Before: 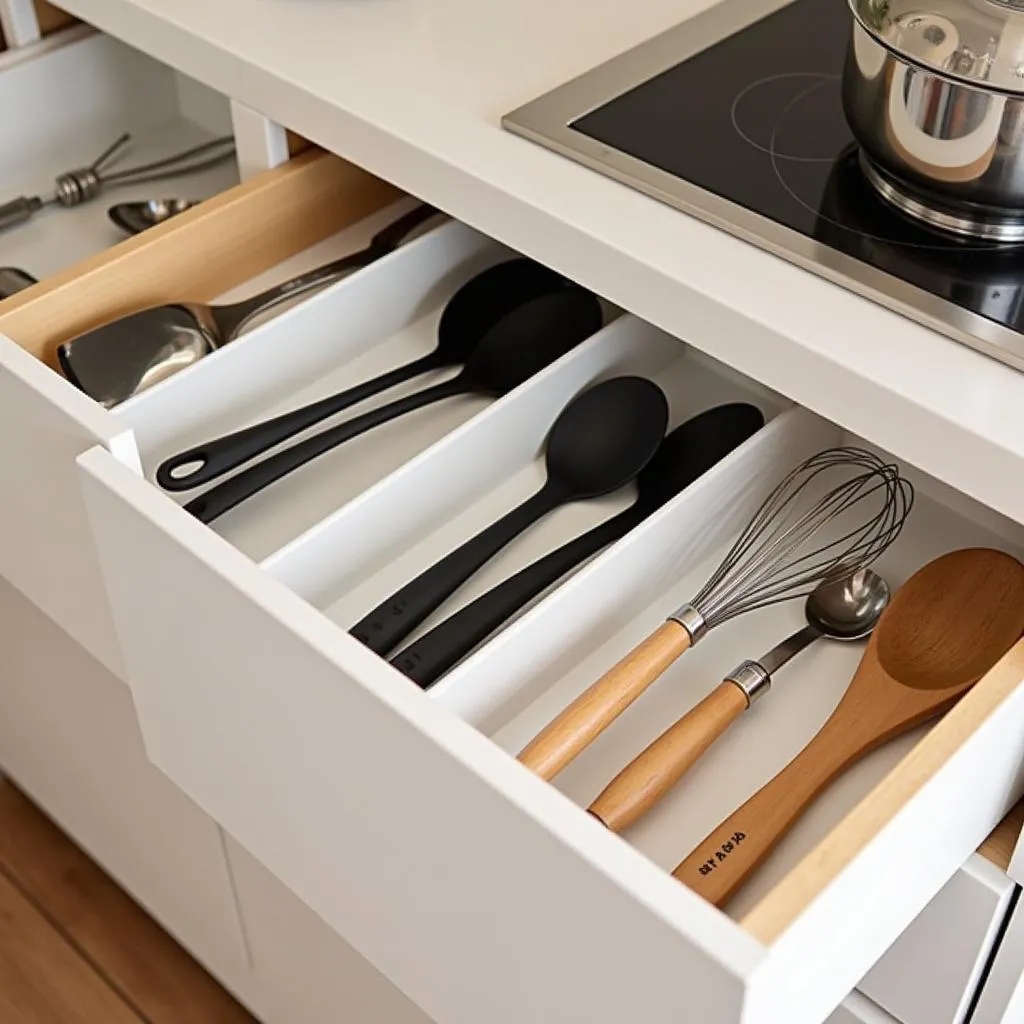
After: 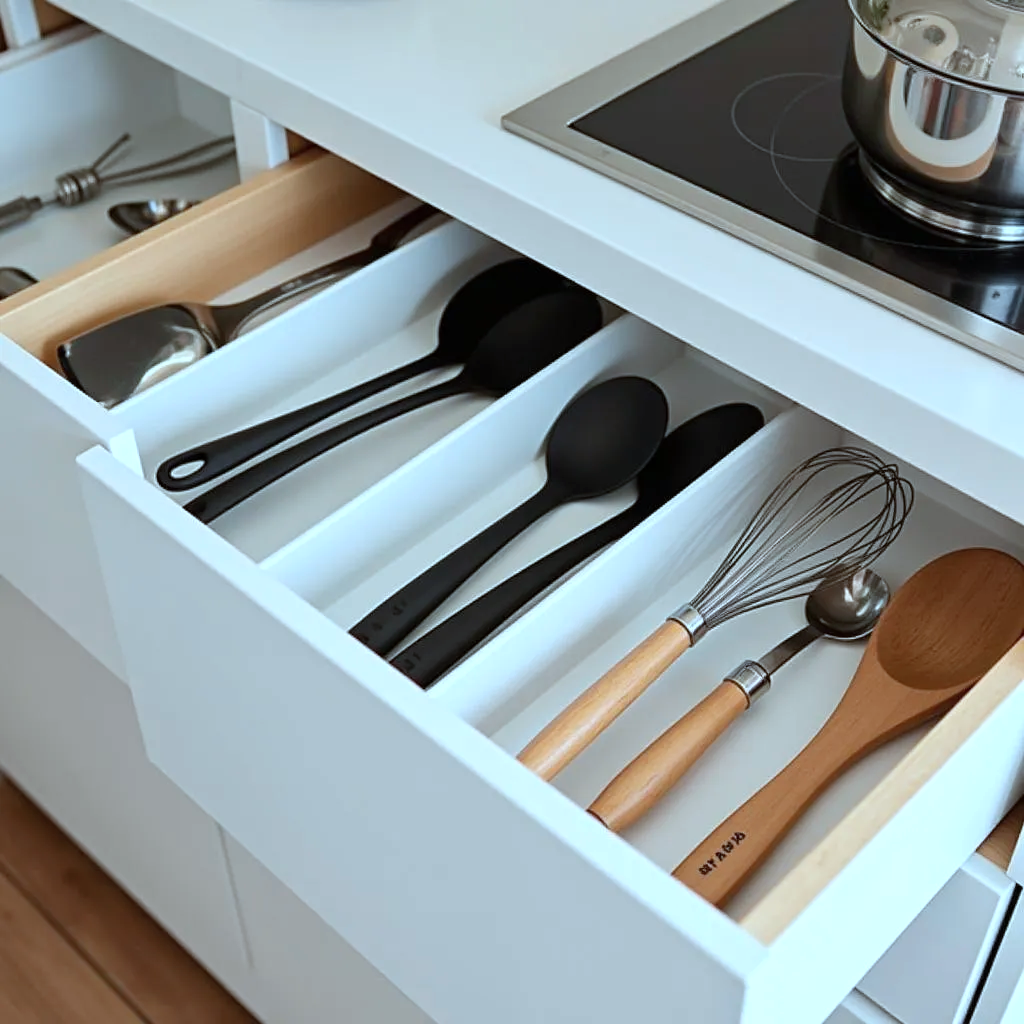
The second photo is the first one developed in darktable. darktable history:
levels: levels [0, 0.492, 0.984]
color correction: highlights a* -10.69, highlights b* -19.19
